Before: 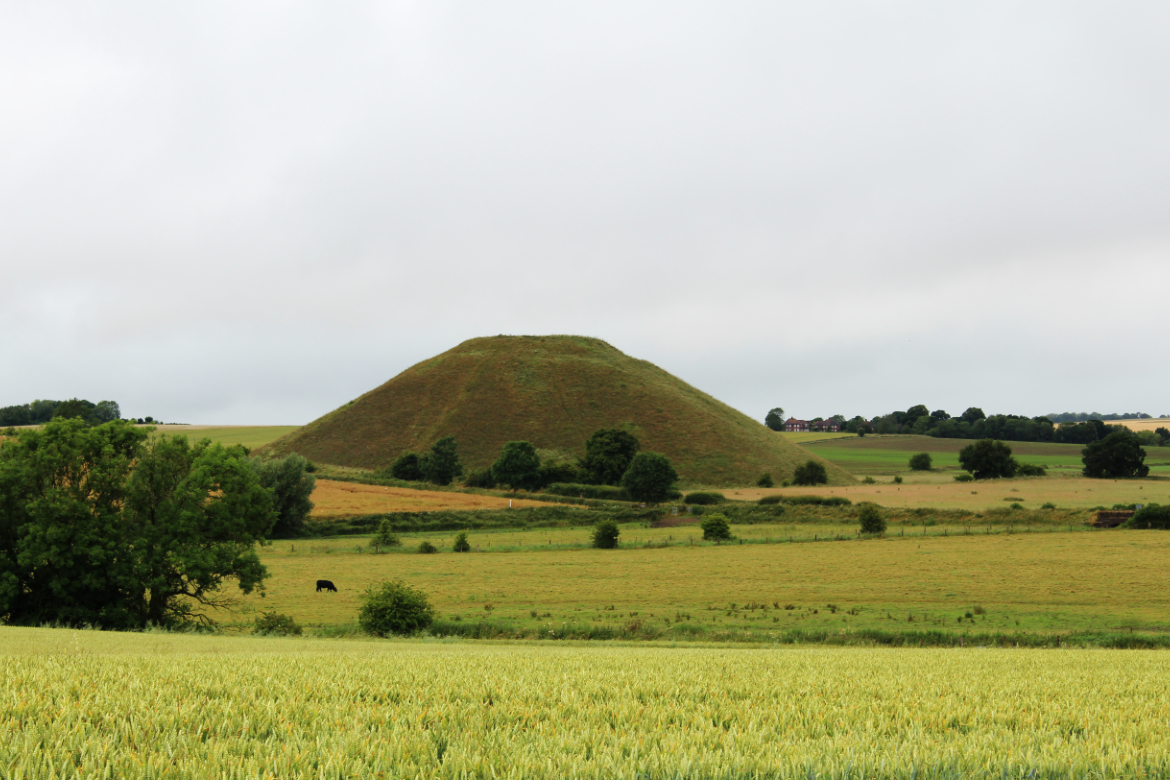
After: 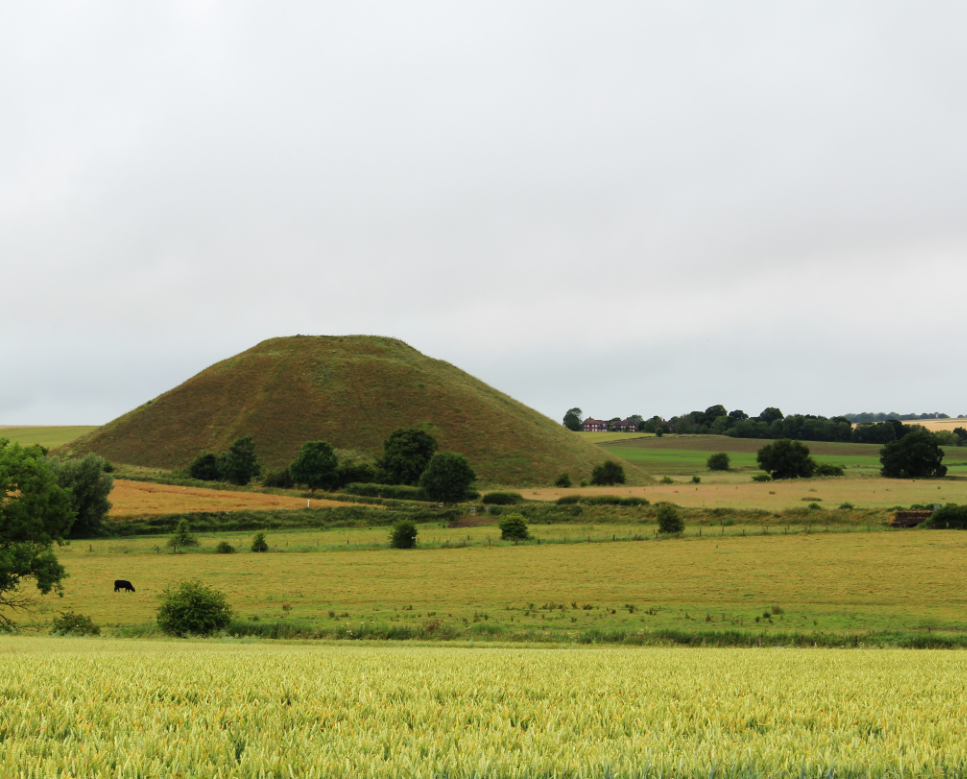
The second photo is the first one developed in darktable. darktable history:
crop: left 17.285%, bottom 0.039%
